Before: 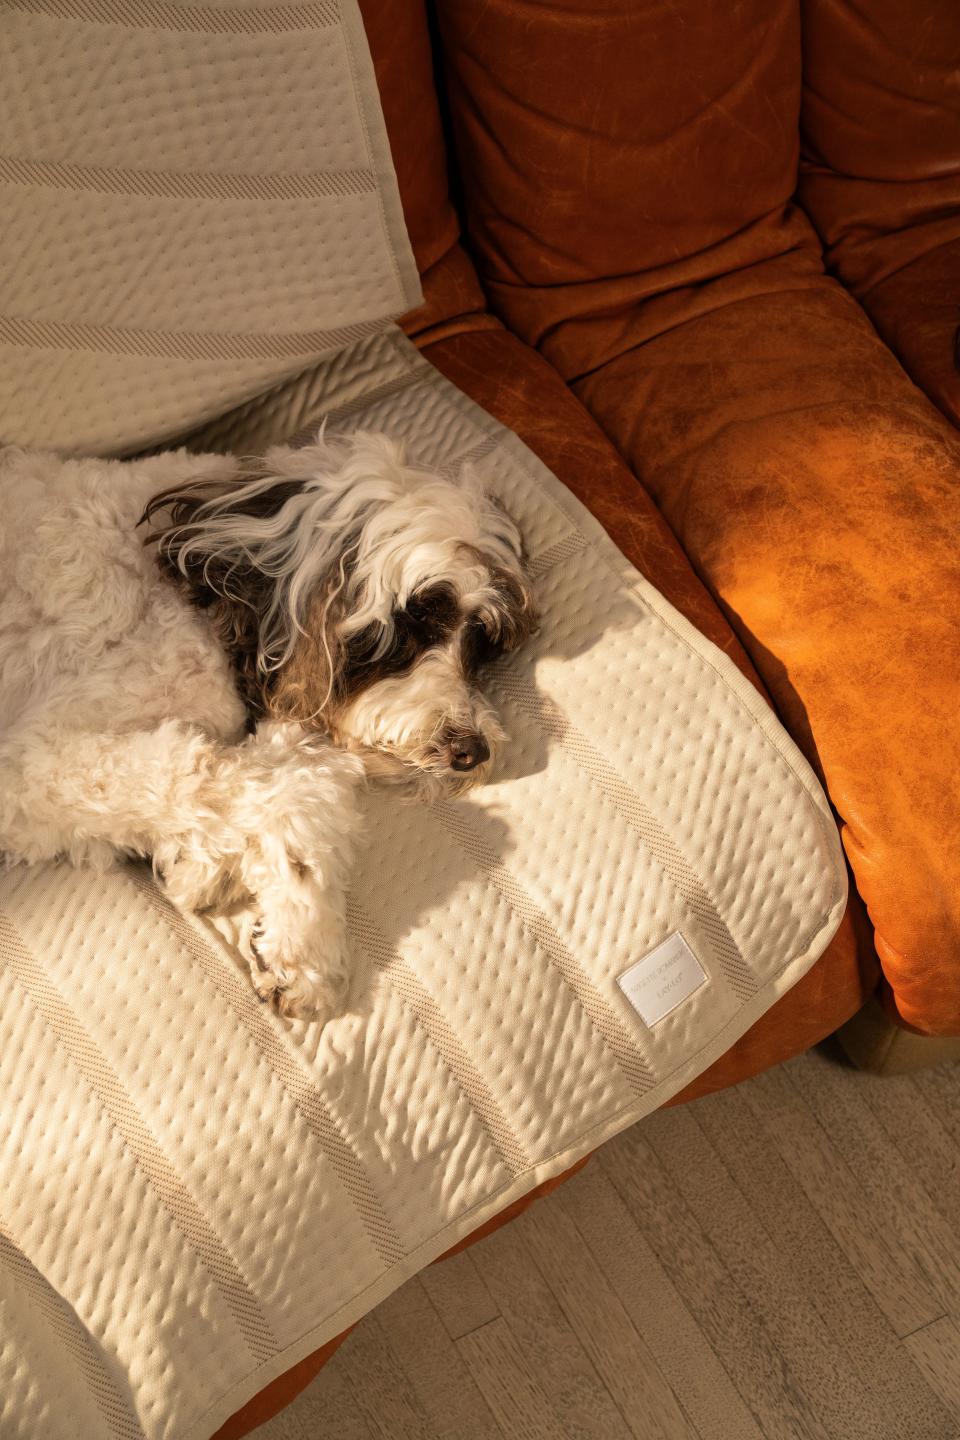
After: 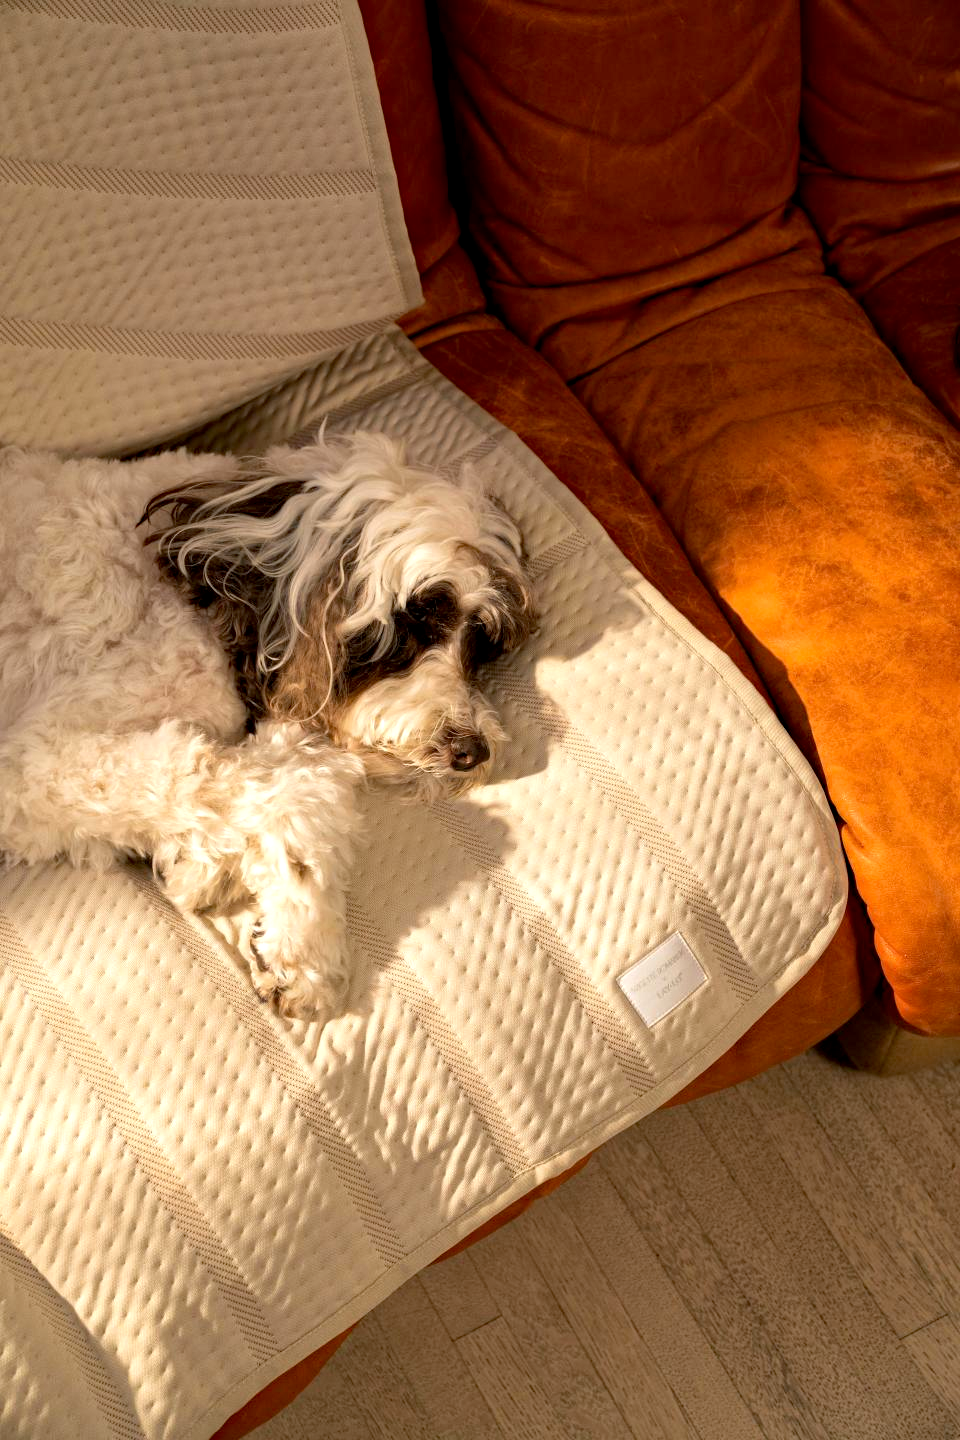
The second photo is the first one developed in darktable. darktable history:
haze removal: compatibility mode true, adaptive false
exposure: black level correction 0.005, exposure 0.286 EV, compensate highlight preservation false
